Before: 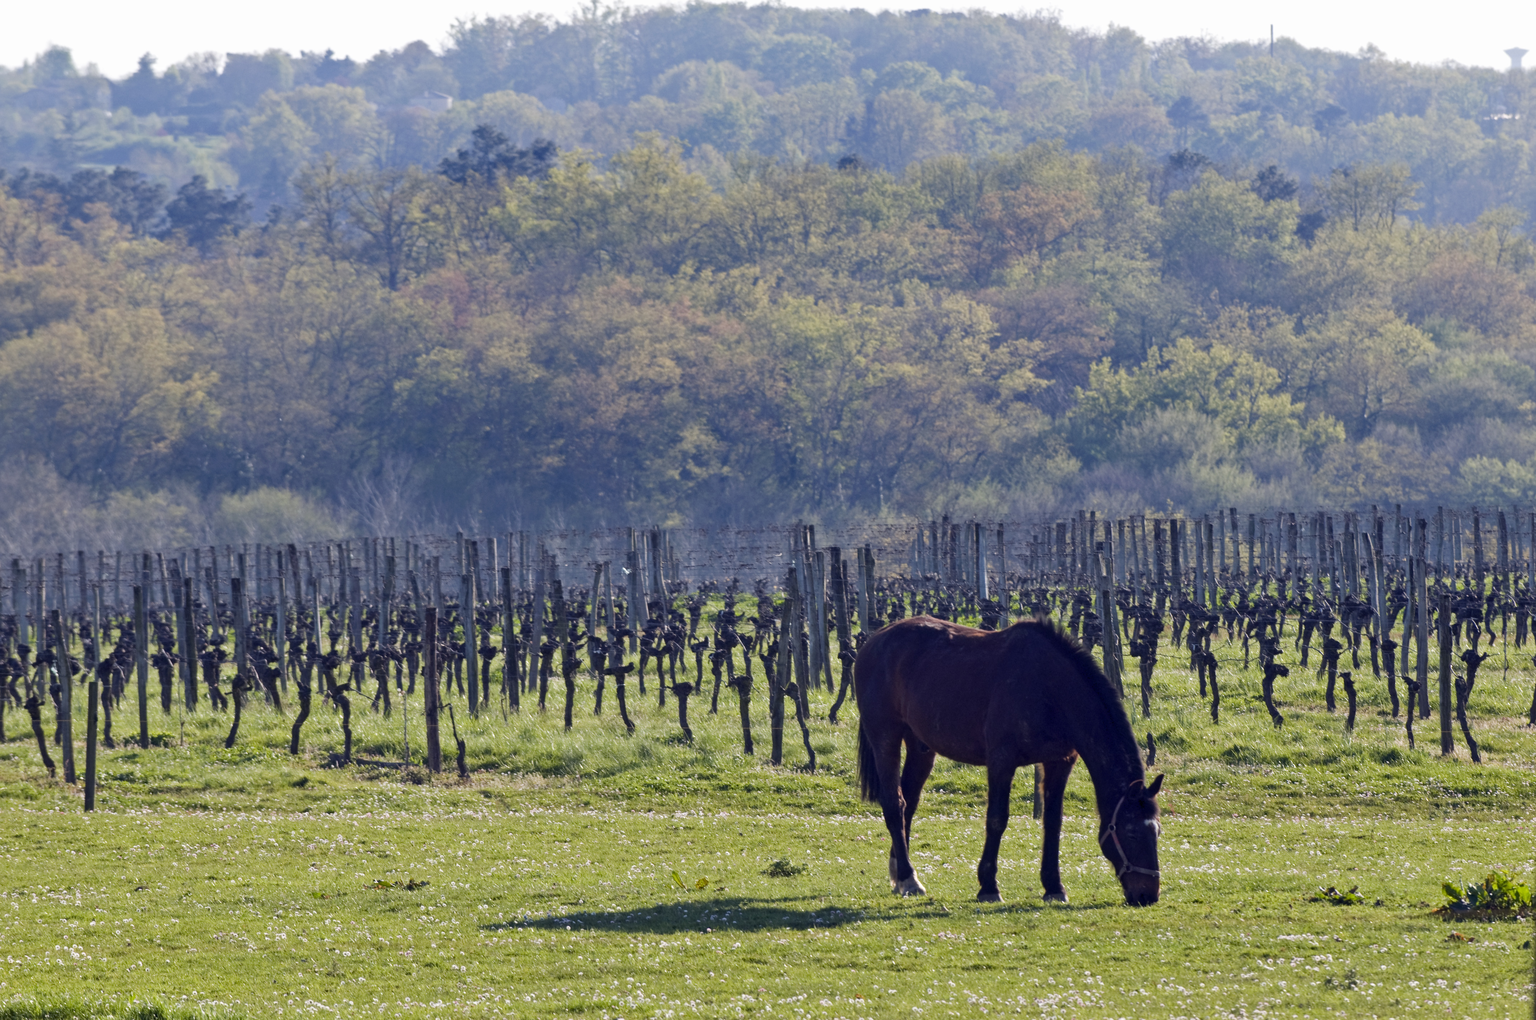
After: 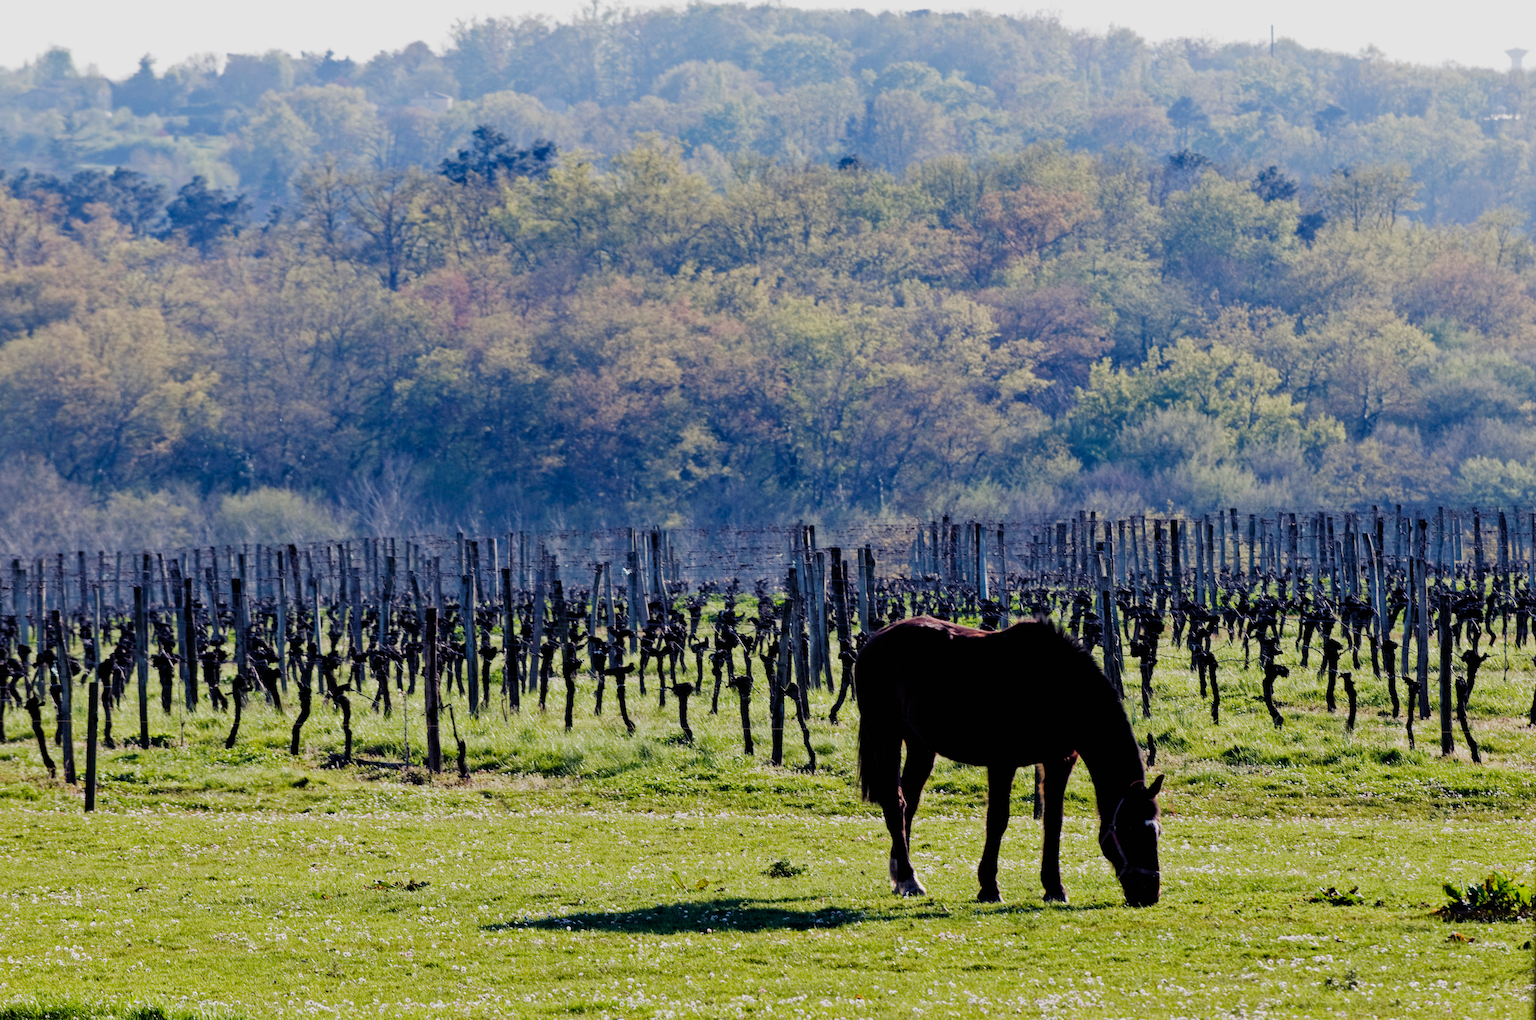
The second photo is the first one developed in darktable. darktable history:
filmic rgb: black relative exposure -5.07 EV, white relative exposure 3.98 EV, hardness 2.89, contrast 1.299, add noise in highlights 0.002, preserve chrominance no, color science v3 (2019), use custom middle-gray values true, contrast in highlights soft
